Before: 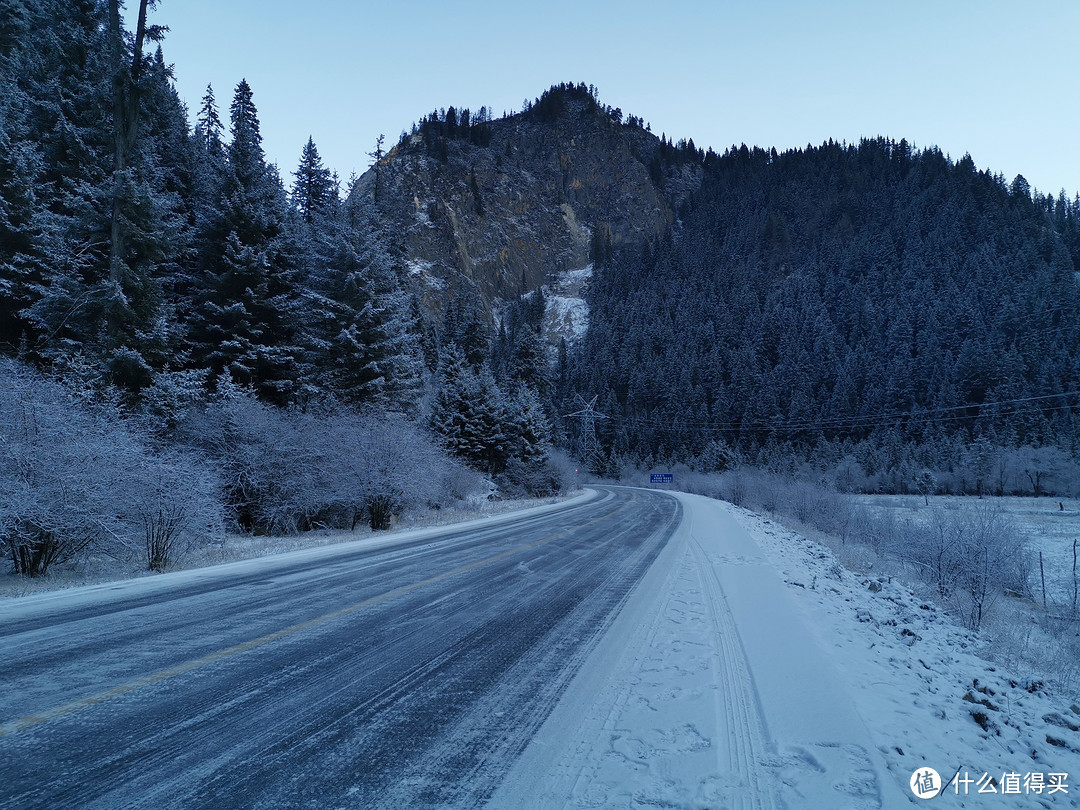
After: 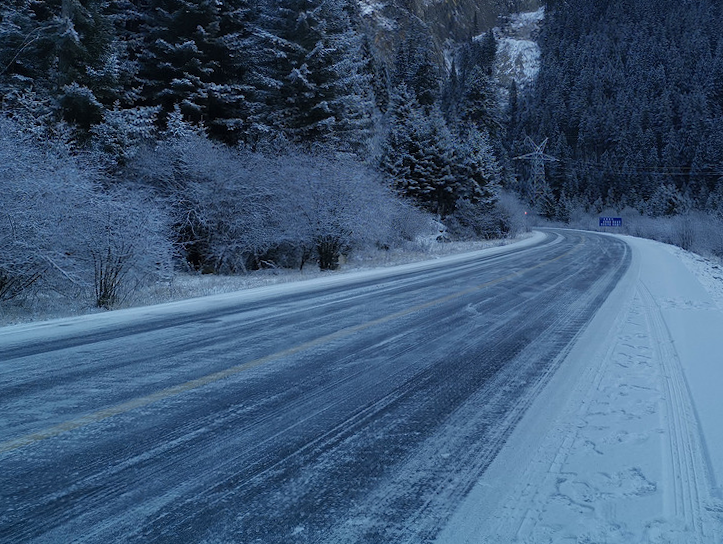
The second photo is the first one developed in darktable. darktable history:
crop and rotate: angle -0.737°, left 3.858%, top 31.576%, right 28.044%
